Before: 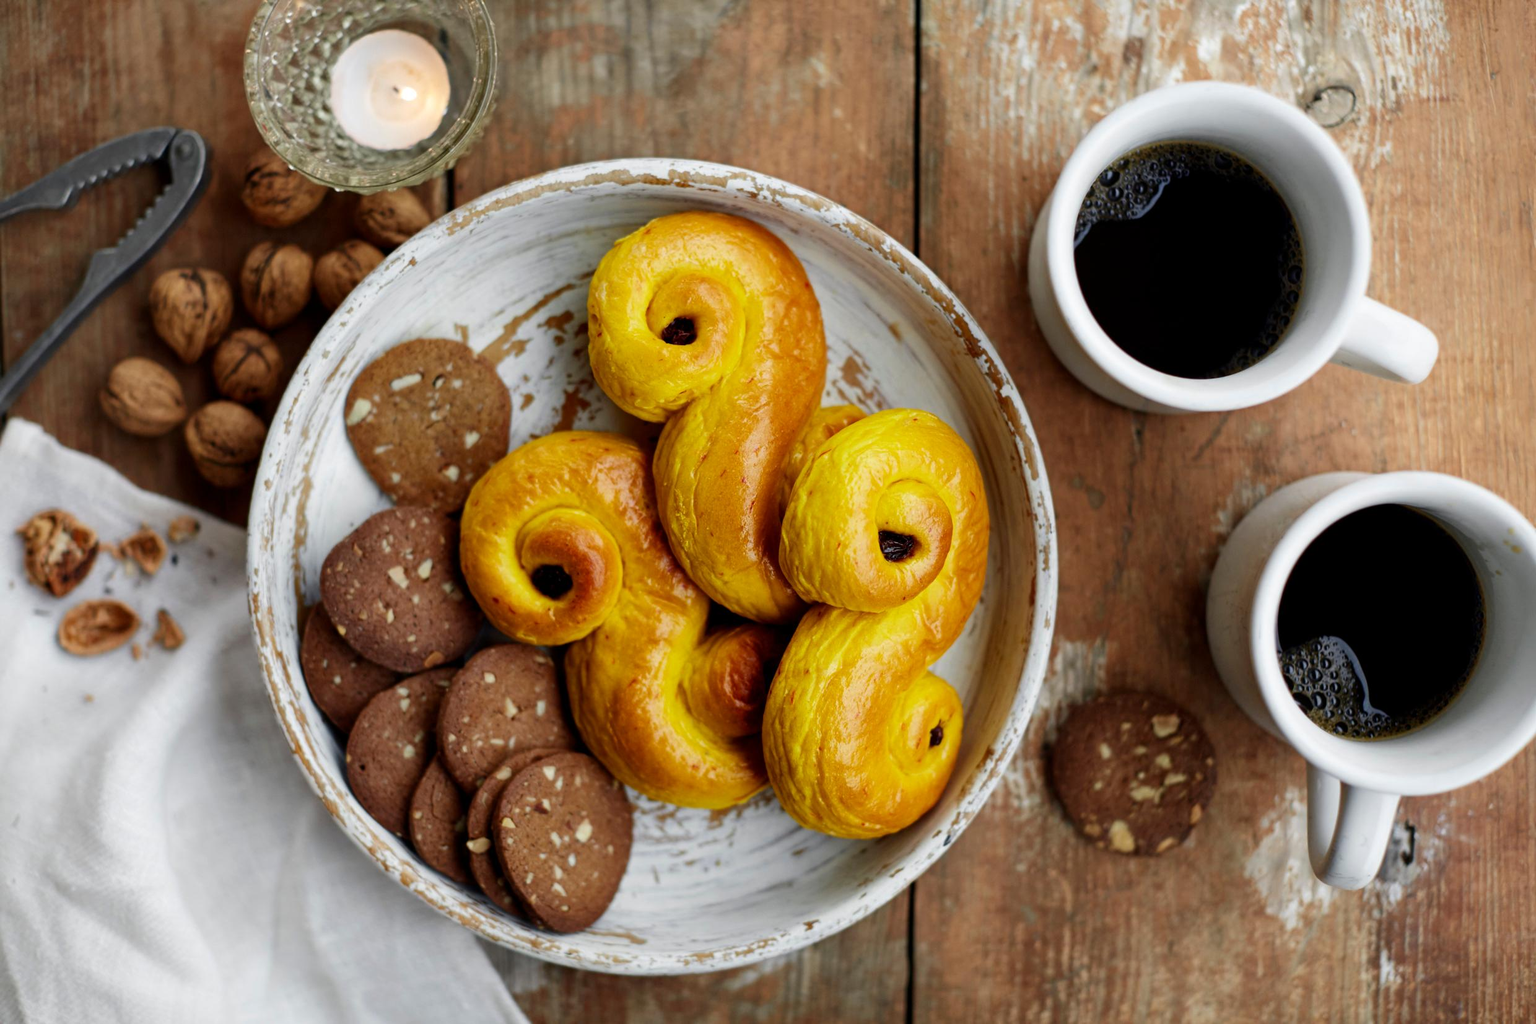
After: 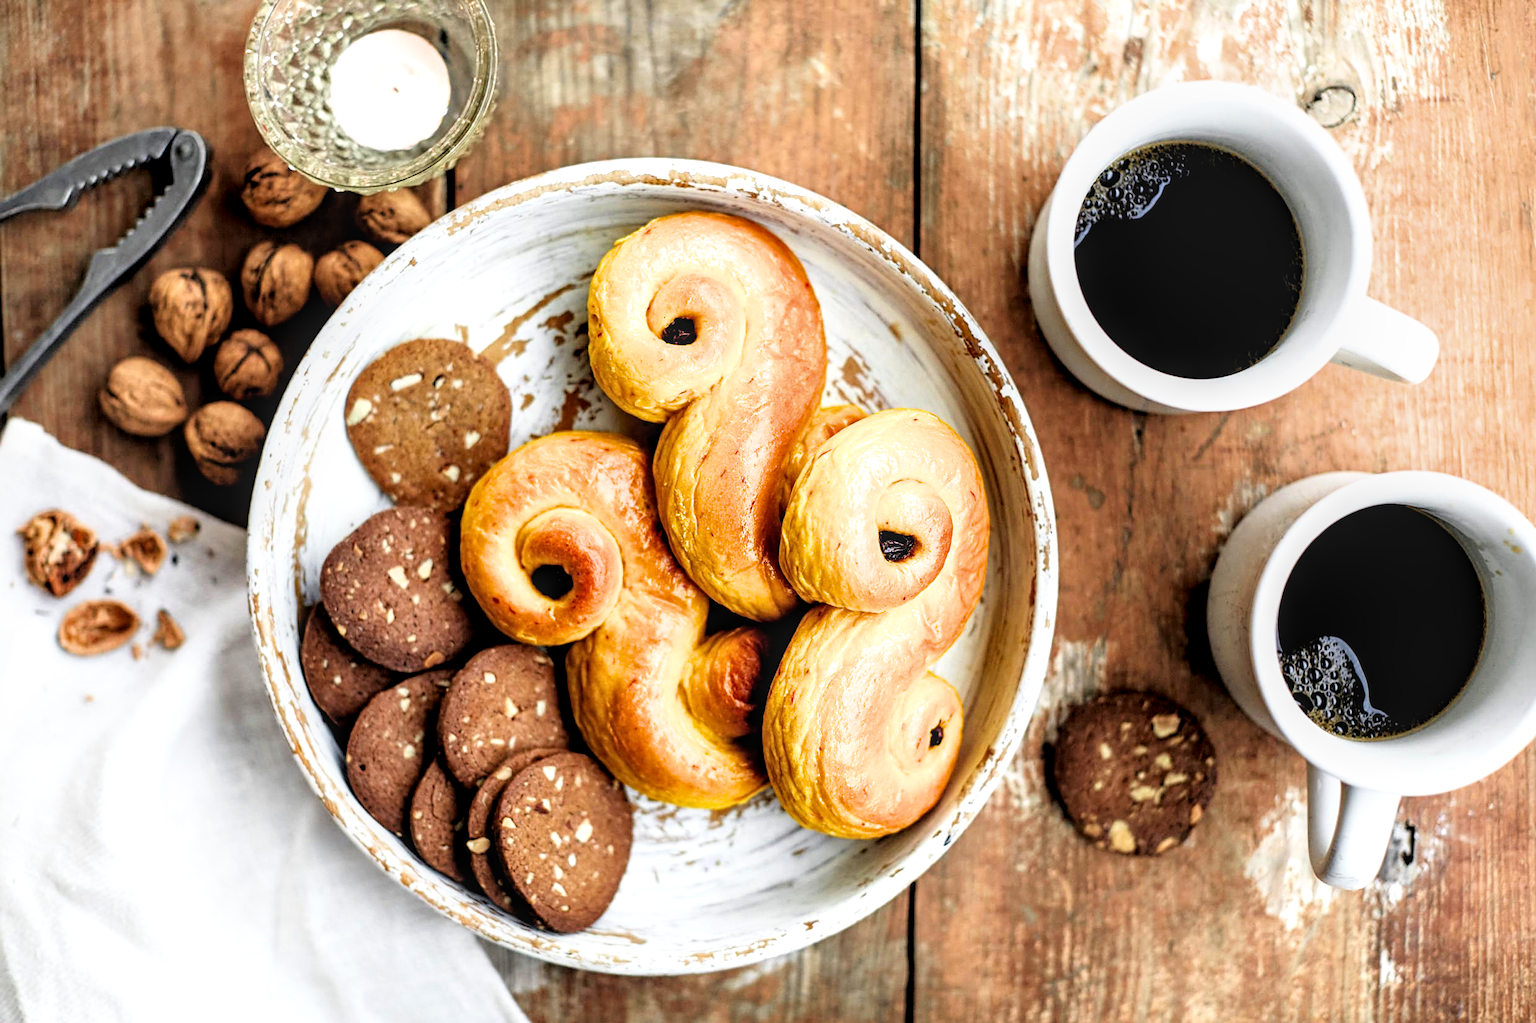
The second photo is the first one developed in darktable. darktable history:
exposure: black level correction 0, exposure 1.199 EV, compensate exposure bias true, compensate highlight preservation false
sharpen: on, module defaults
filmic rgb: black relative exposure -3.95 EV, white relative exposure 3.12 EV, hardness 2.87
local contrast: detail 130%
